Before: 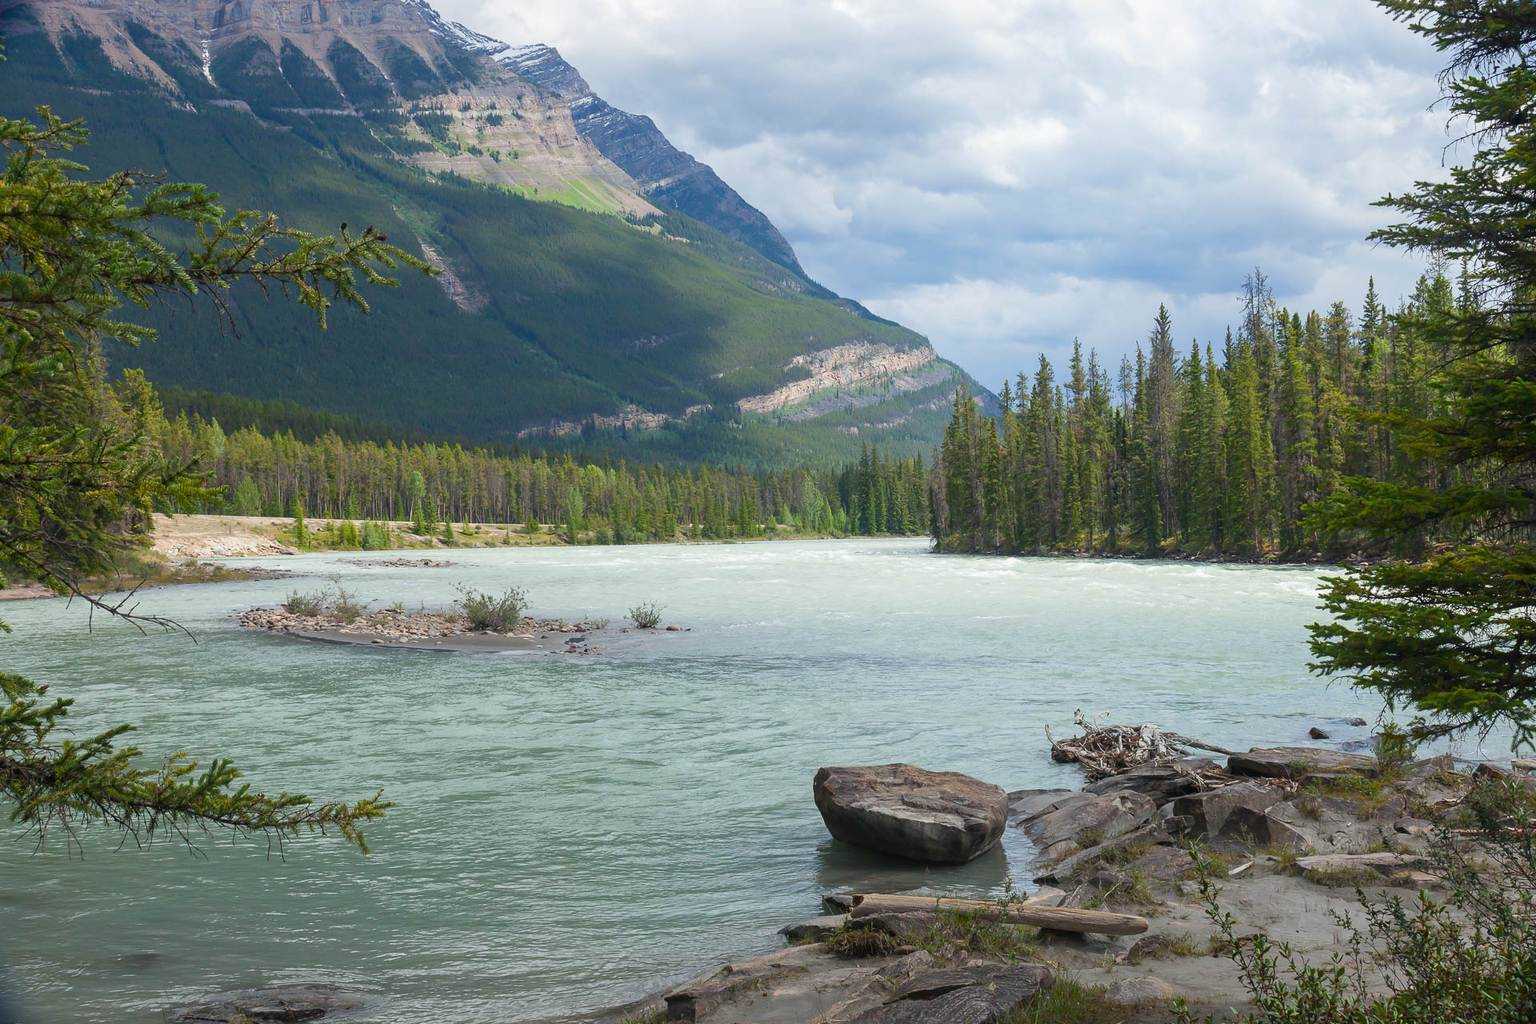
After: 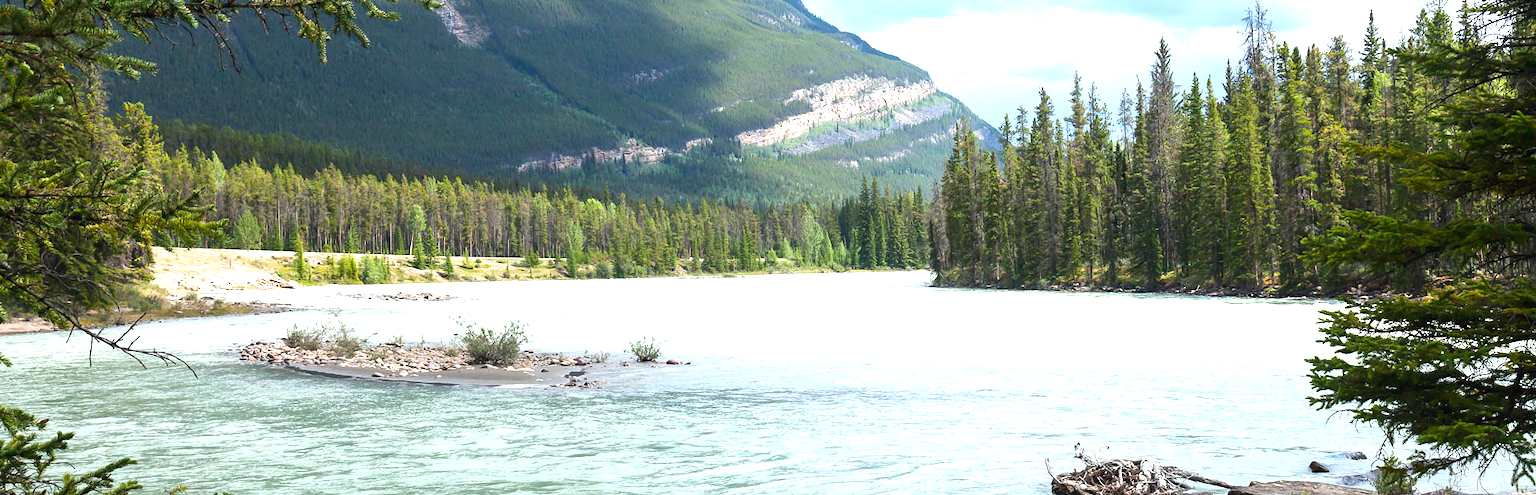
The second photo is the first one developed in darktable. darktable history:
crop and rotate: top 26.056%, bottom 25.543%
exposure: black level correction 0.001, exposure 0.5 EV, compensate exposure bias true, compensate highlight preservation false
tone equalizer: -8 EV -0.75 EV, -7 EV -0.7 EV, -6 EV -0.6 EV, -5 EV -0.4 EV, -3 EV 0.4 EV, -2 EV 0.6 EV, -1 EV 0.7 EV, +0 EV 0.75 EV, edges refinement/feathering 500, mask exposure compensation -1.57 EV, preserve details no
